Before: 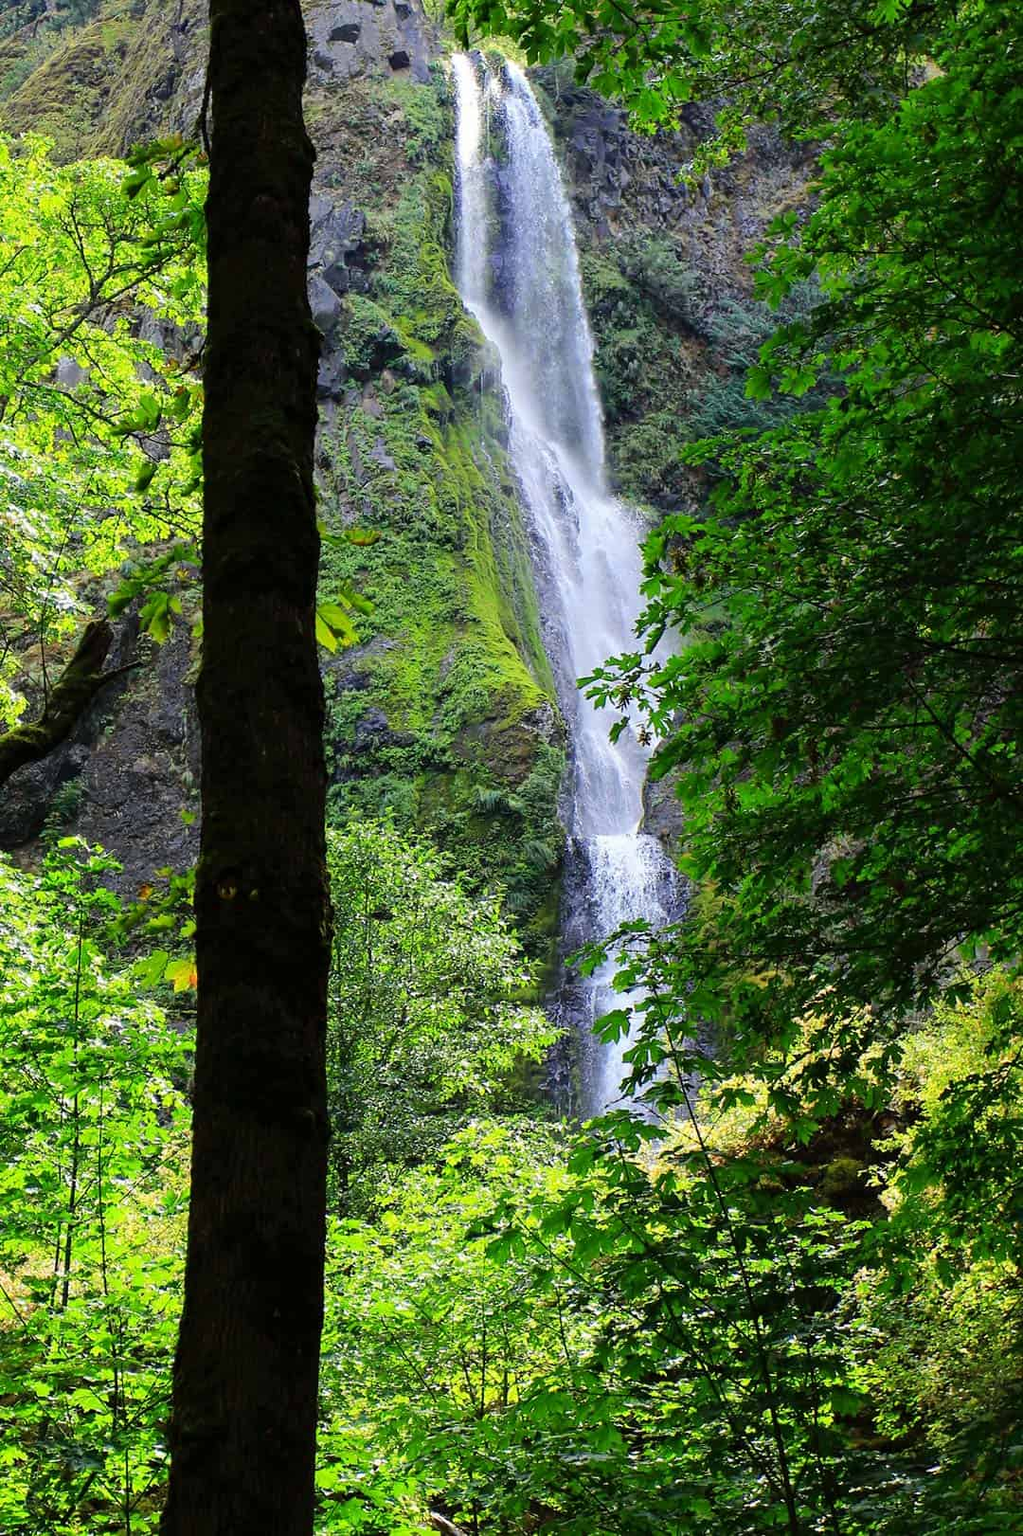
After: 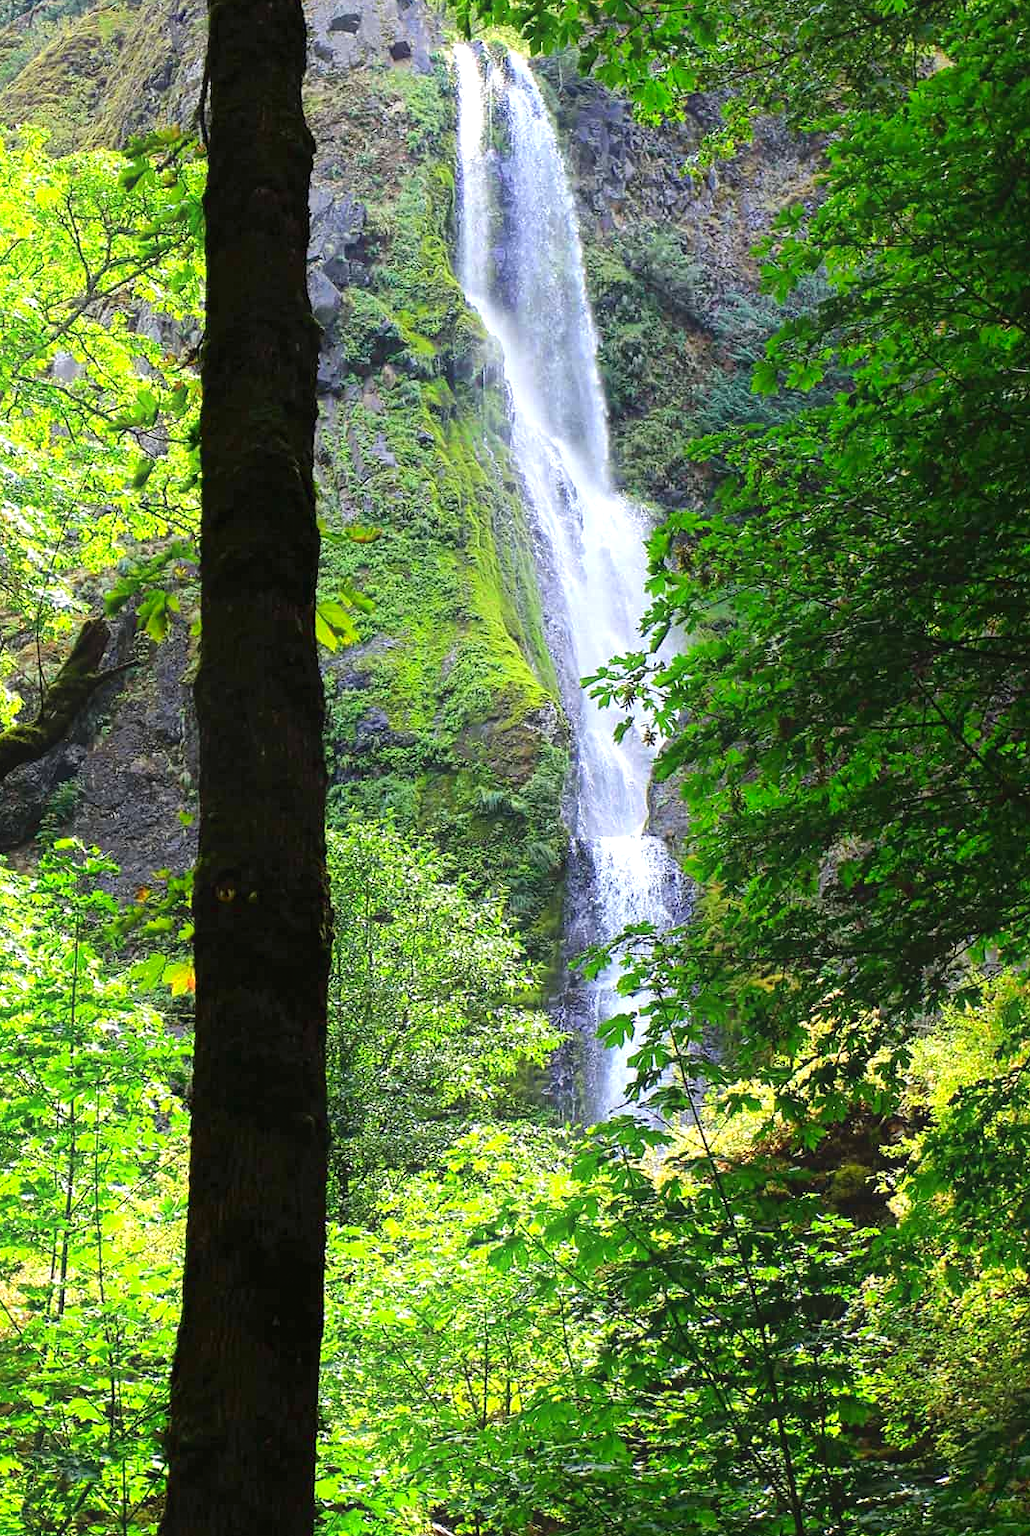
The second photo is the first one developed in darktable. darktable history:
crop: left 0.474%, top 0.702%, right 0.214%, bottom 0.696%
contrast equalizer: octaves 7, y [[0.439, 0.44, 0.442, 0.457, 0.493, 0.498], [0.5 ×6], [0.5 ×6], [0 ×6], [0 ×6]]
exposure: black level correction 0, exposure 0.695 EV, compensate highlight preservation false
